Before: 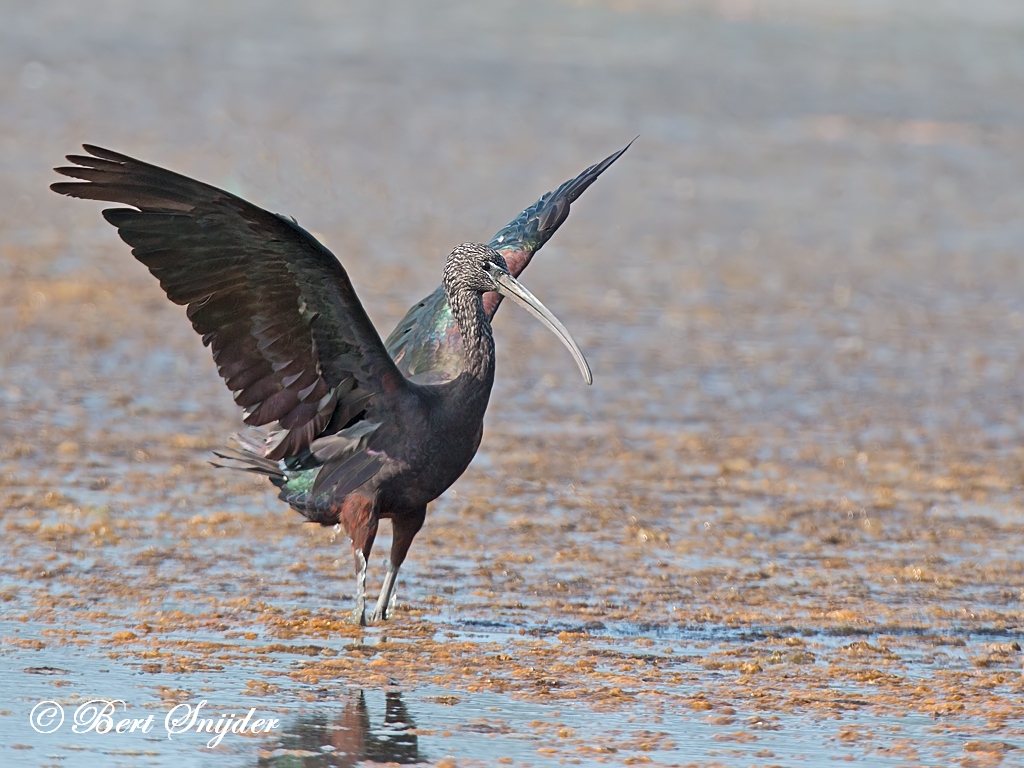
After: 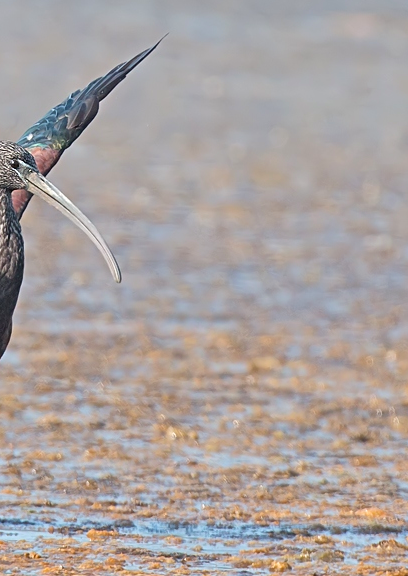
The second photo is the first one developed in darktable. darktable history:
crop: left 46.02%, top 13.381%, right 14.129%, bottom 10.056%
contrast brightness saturation: contrast 0.03, brightness 0.064, saturation 0.125
